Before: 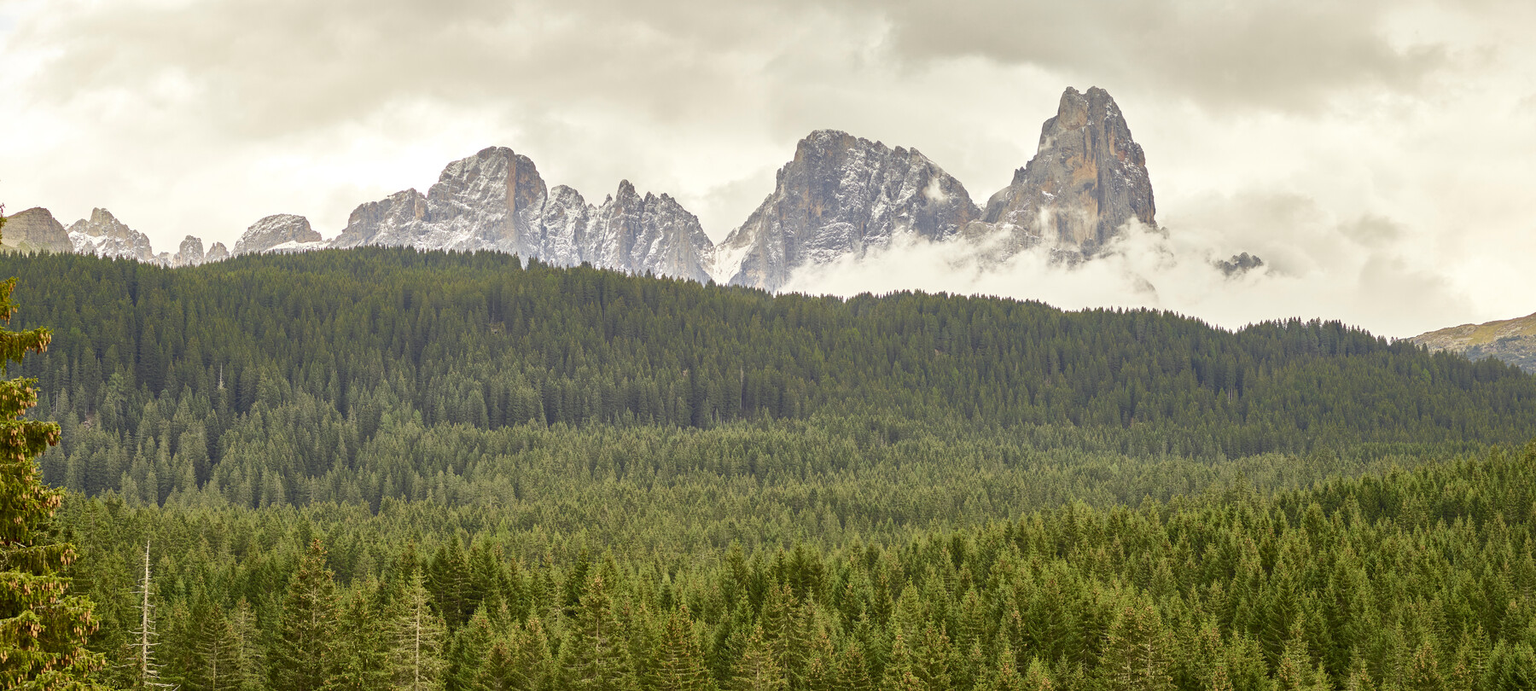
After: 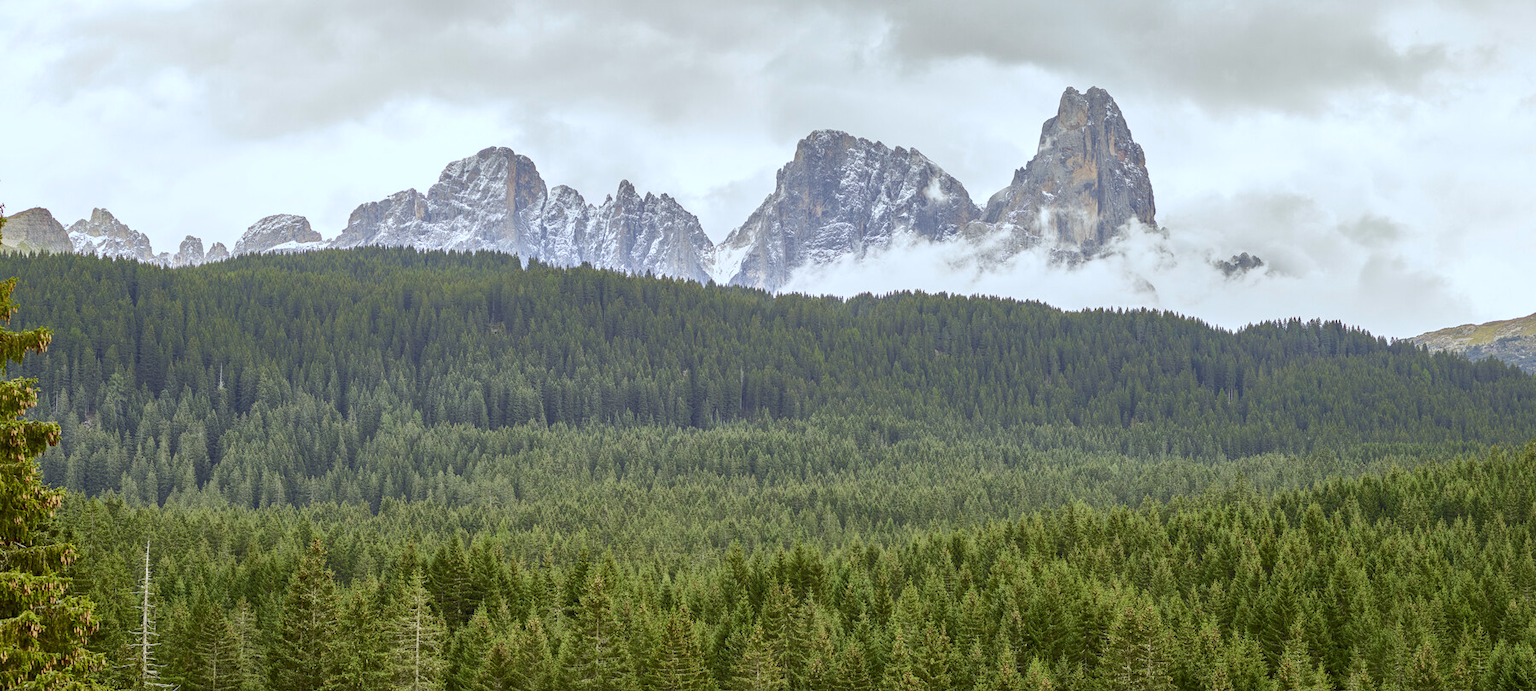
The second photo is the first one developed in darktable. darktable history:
white balance: red 0.926, green 1.003, blue 1.133
local contrast: detail 110%
